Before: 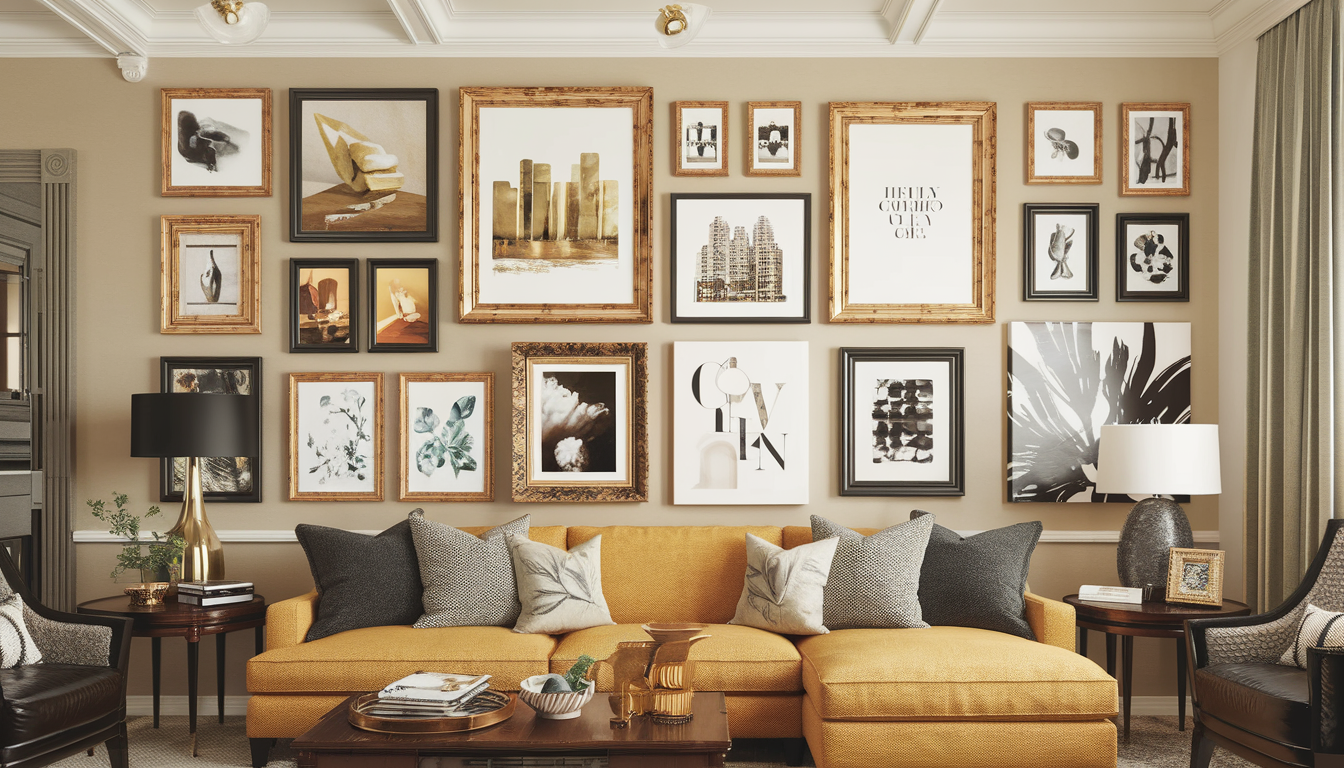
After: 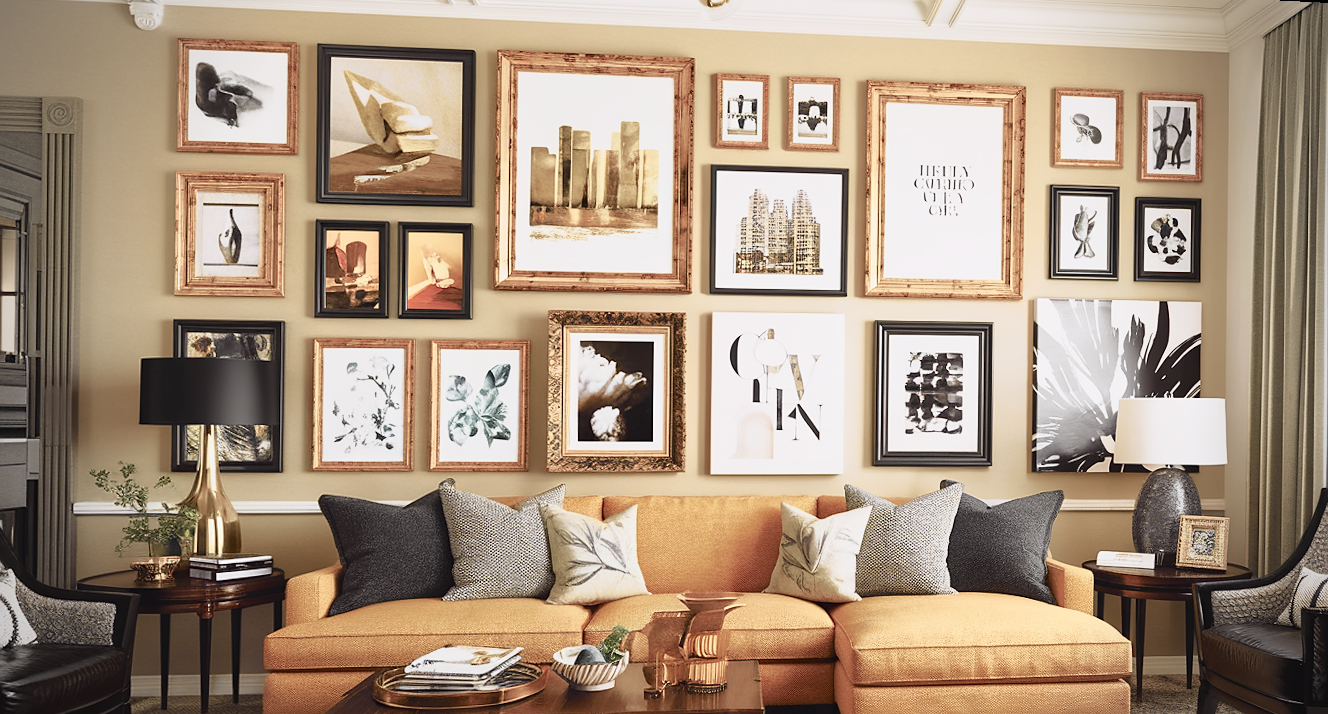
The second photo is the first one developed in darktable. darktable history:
tone equalizer: on, module defaults
rotate and perspective: rotation 0.679°, lens shift (horizontal) 0.136, crop left 0.009, crop right 0.991, crop top 0.078, crop bottom 0.95
tone curve: curves: ch0 [(0, 0) (0.105, 0.068) (0.195, 0.162) (0.283, 0.283) (0.384, 0.404) (0.485, 0.531) (0.638, 0.681) (0.795, 0.879) (1, 0.977)]; ch1 [(0, 0) (0.161, 0.092) (0.35, 0.33) (0.379, 0.401) (0.456, 0.469) (0.498, 0.503) (0.531, 0.537) (0.596, 0.621) (0.635, 0.671) (1, 1)]; ch2 [(0, 0) (0.371, 0.362) (0.437, 0.437) (0.483, 0.484) (0.53, 0.515) (0.56, 0.58) (0.622, 0.606) (1, 1)], color space Lab, independent channels, preserve colors none
vignetting: fall-off start 74.49%, fall-off radius 65.9%, brightness -0.628, saturation -0.68
sharpen: radius 1.458, amount 0.398, threshold 1.271
